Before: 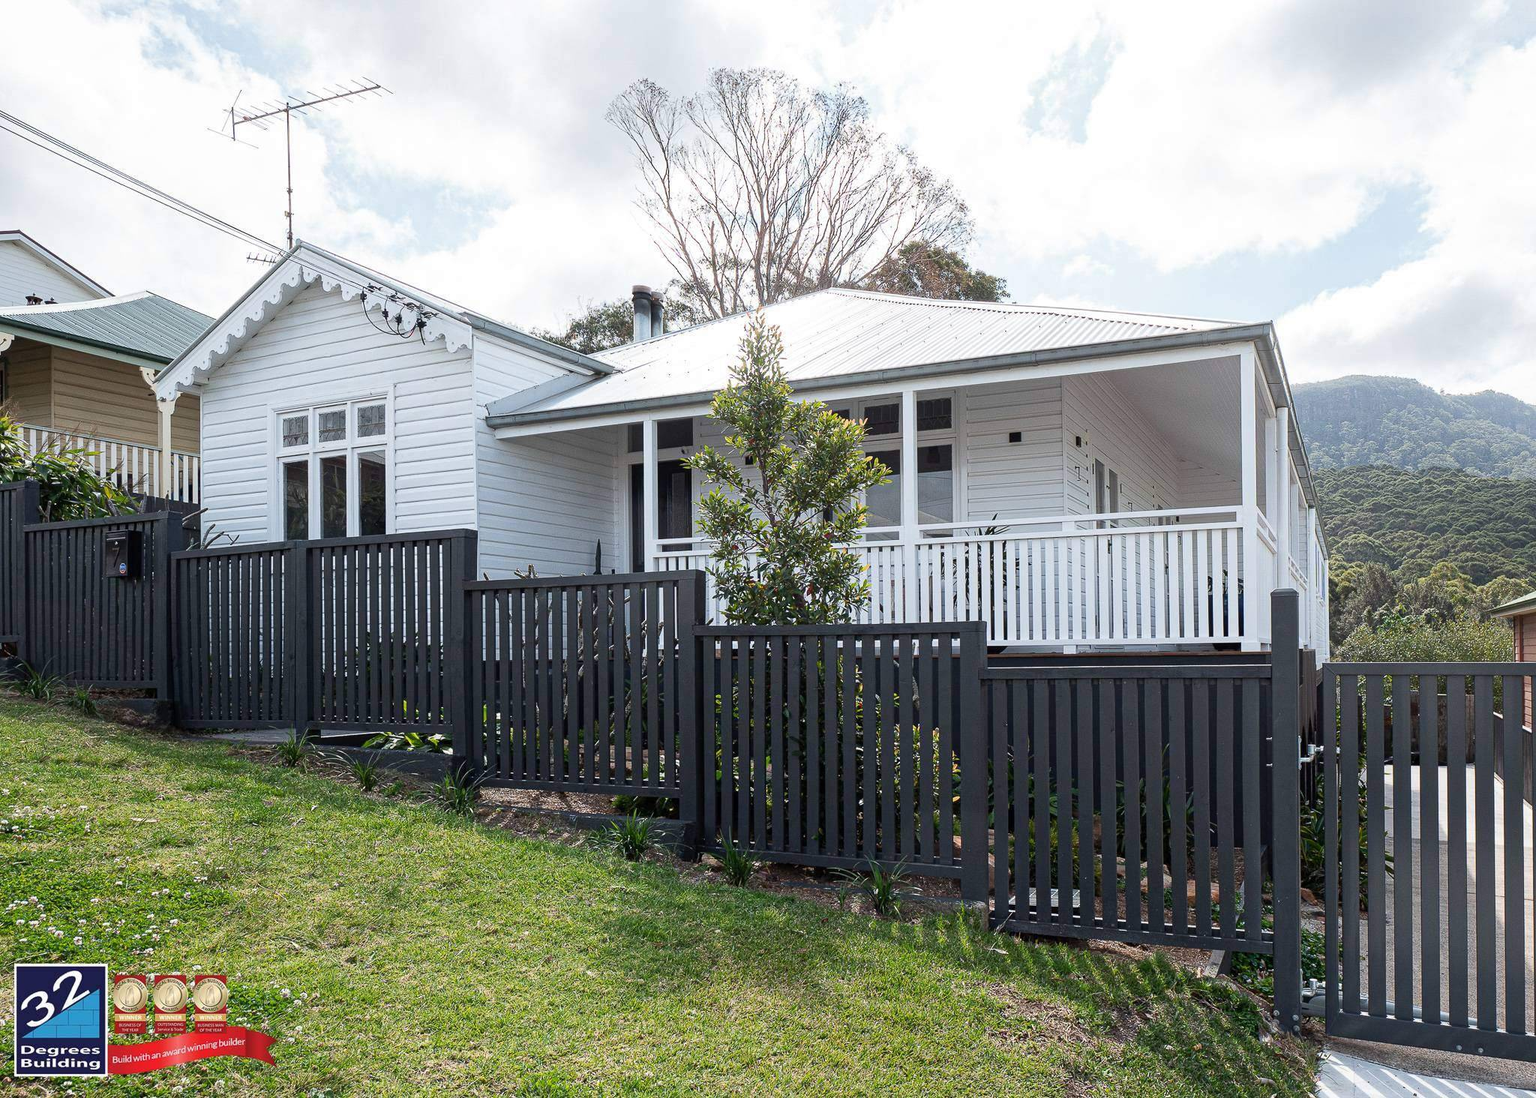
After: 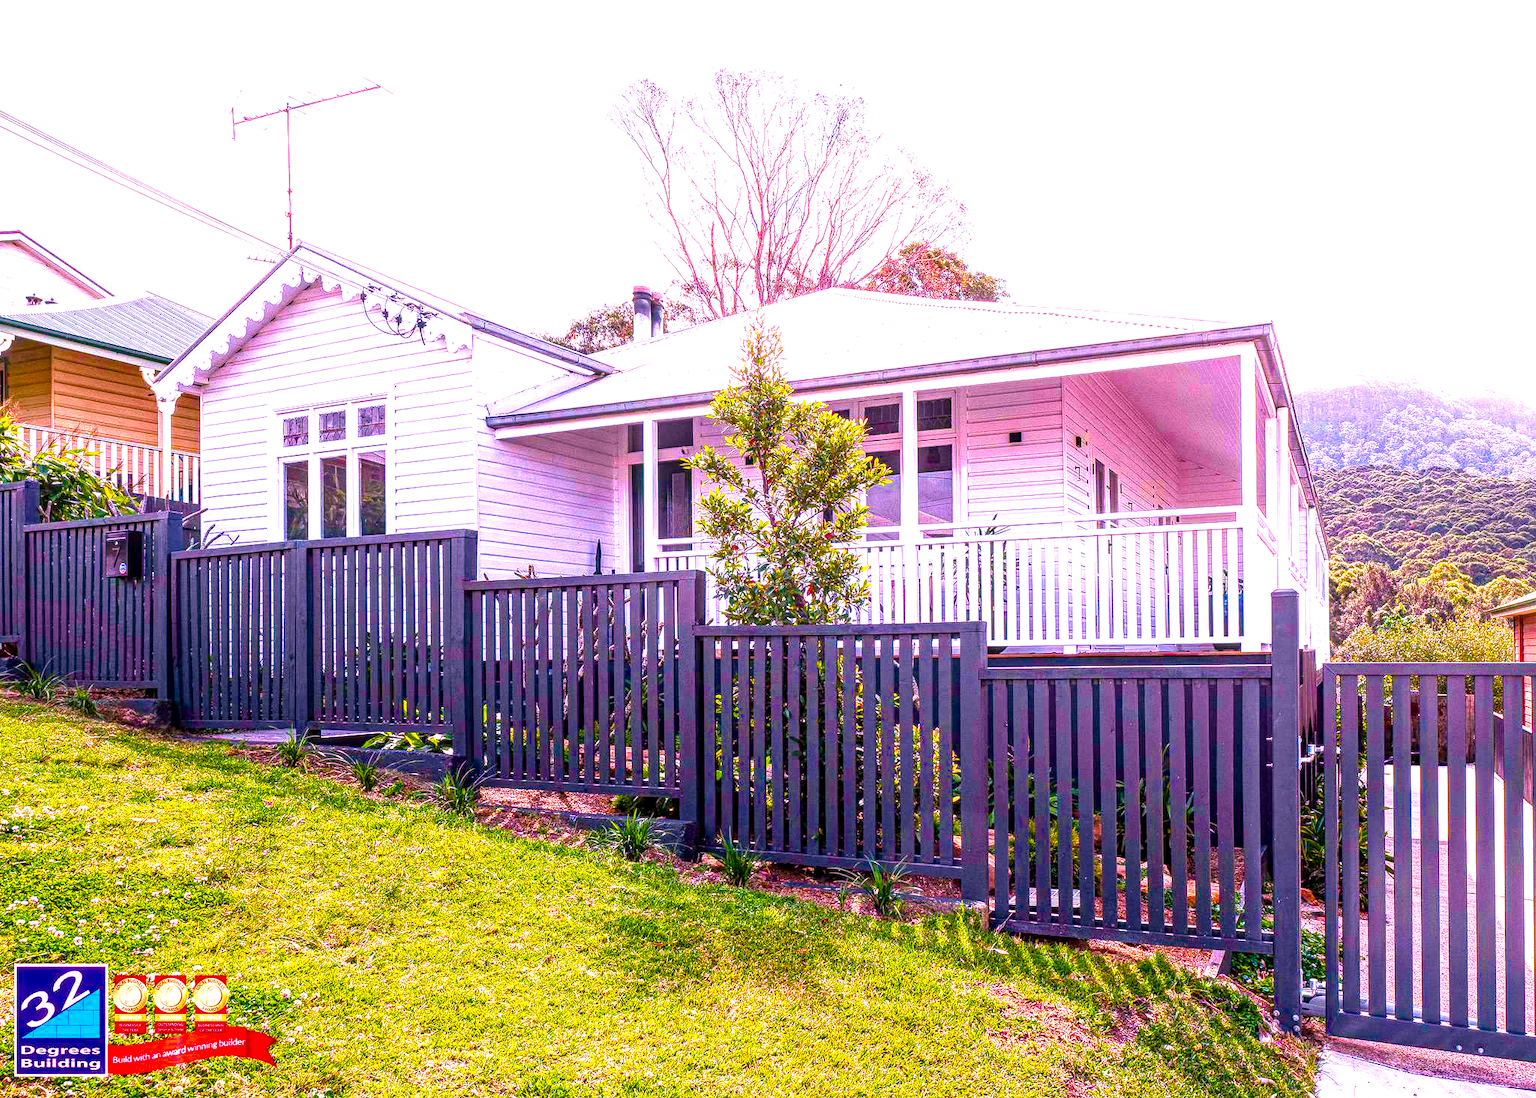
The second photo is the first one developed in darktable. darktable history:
local contrast: highlights 0%, shadows 0%, detail 182%
velvia: strength 32%, mid-tones bias 0.2
color balance rgb: linear chroma grading › global chroma 25%, perceptual saturation grading › global saturation 40%, perceptual brilliance grading › global brilliance 30%, global vibrance 40%
white balance: red 1.188, blue 1.11
